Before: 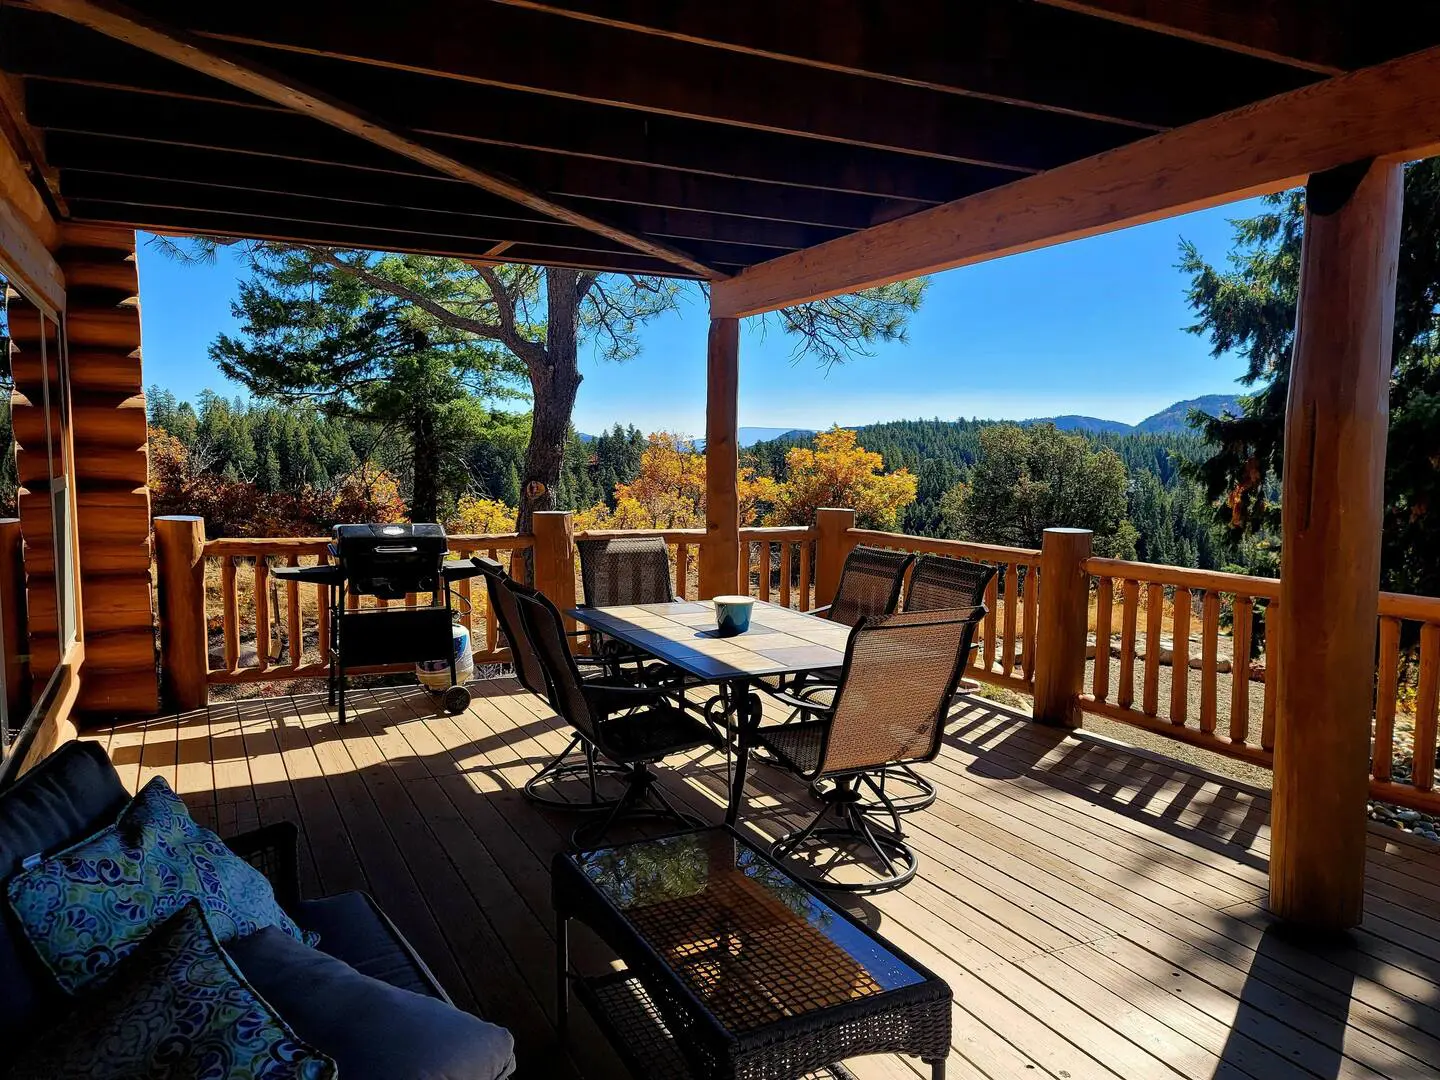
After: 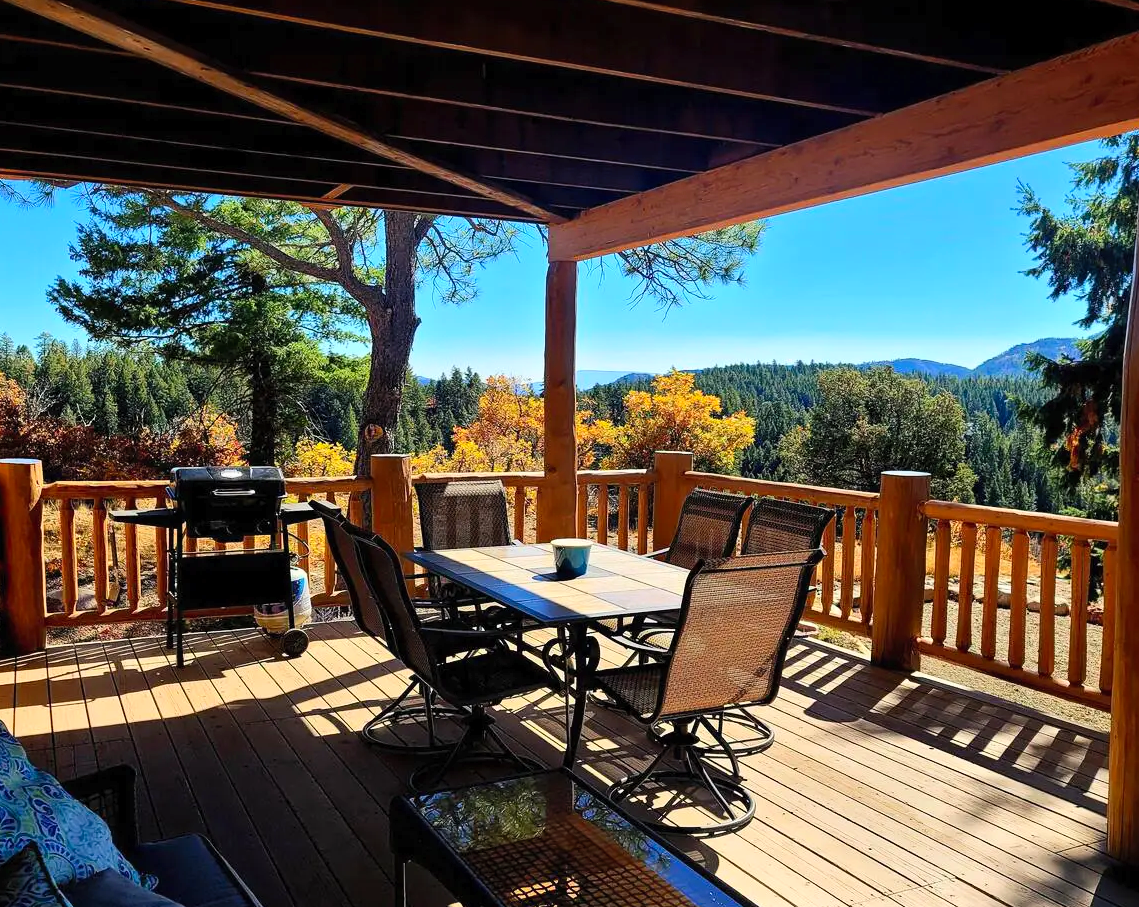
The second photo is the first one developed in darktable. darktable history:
crop: left 11.27%, top 5.345%, right 9.582%, bottom 10.593%
contrast brightness saturation: contrast 0.203, brightness 0.169, saturation 0.225
